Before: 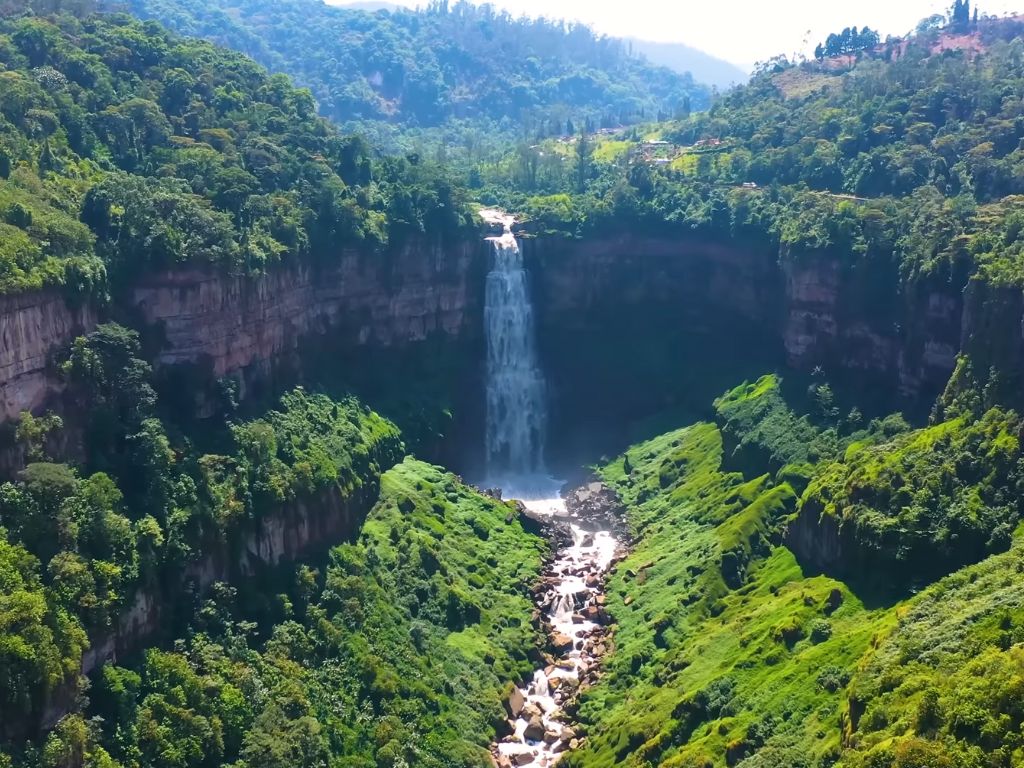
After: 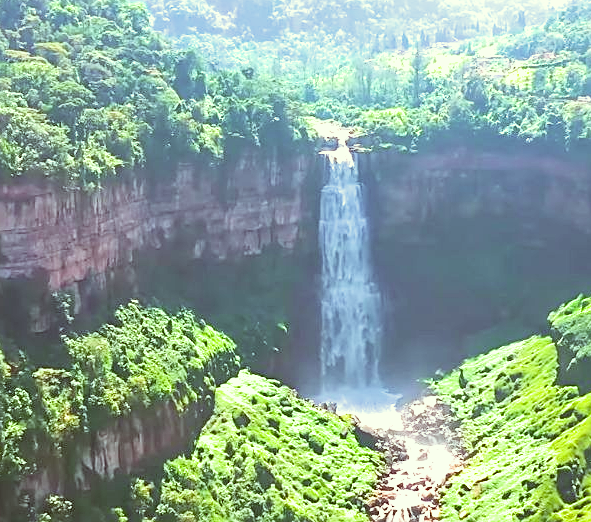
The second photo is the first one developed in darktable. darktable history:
filmic rgb: black relative exposure -14.24 EV, white relative exposure 3.37 EV, threshold 3.06 EV, hardness 7.93, contrast 0.988, enable highlight reconstruction true
color correction: highlights a* -6.12, highlights b* 9.11, shadows a* 10.85, shadows b* 23.67
sharpen: on, module defaults
crop: left 16.205%, top 11.319%, right 26.068%, bottom 20.7%
exposure: exposure 1.992 EV, compensate exposure bias true, compensate highlight preservation false
